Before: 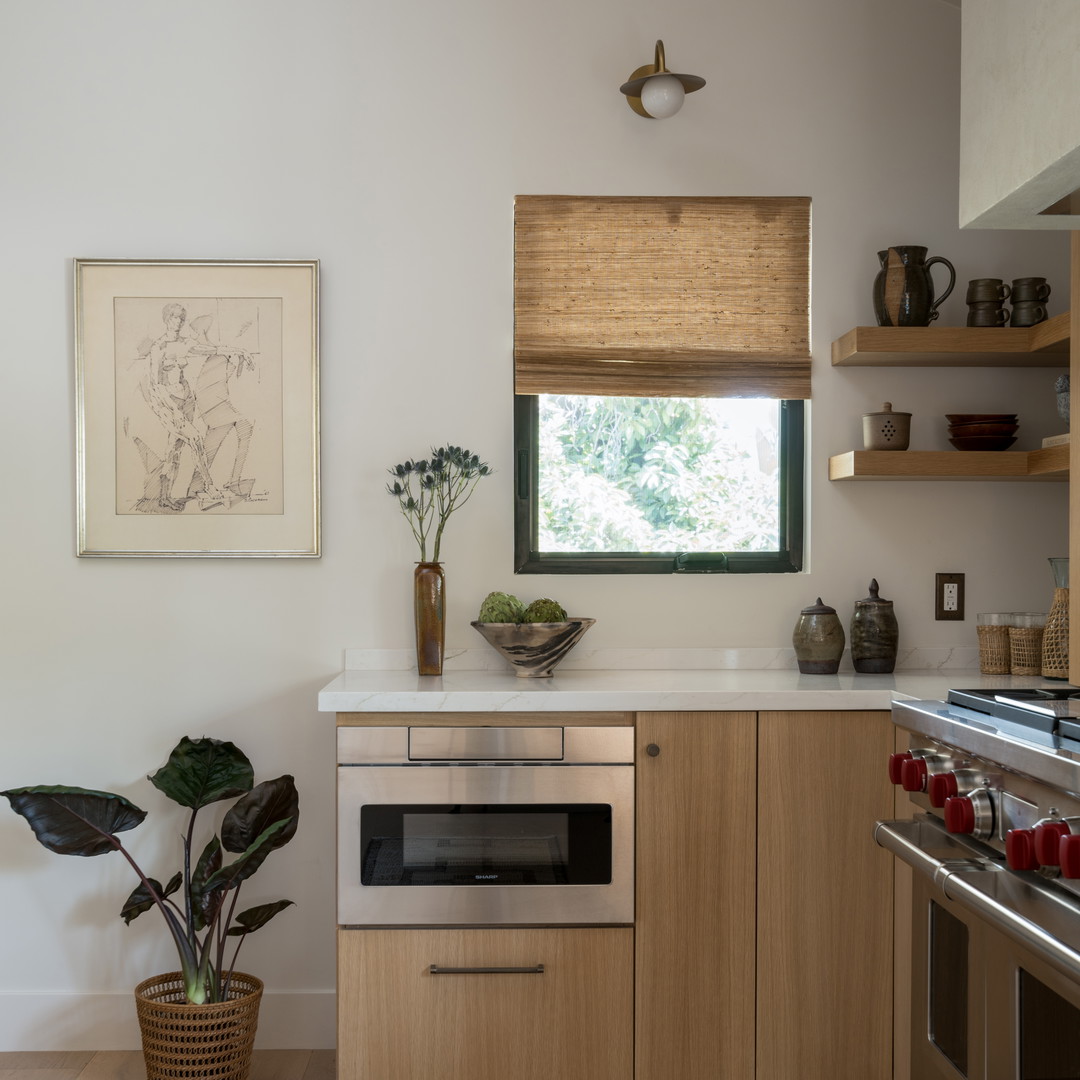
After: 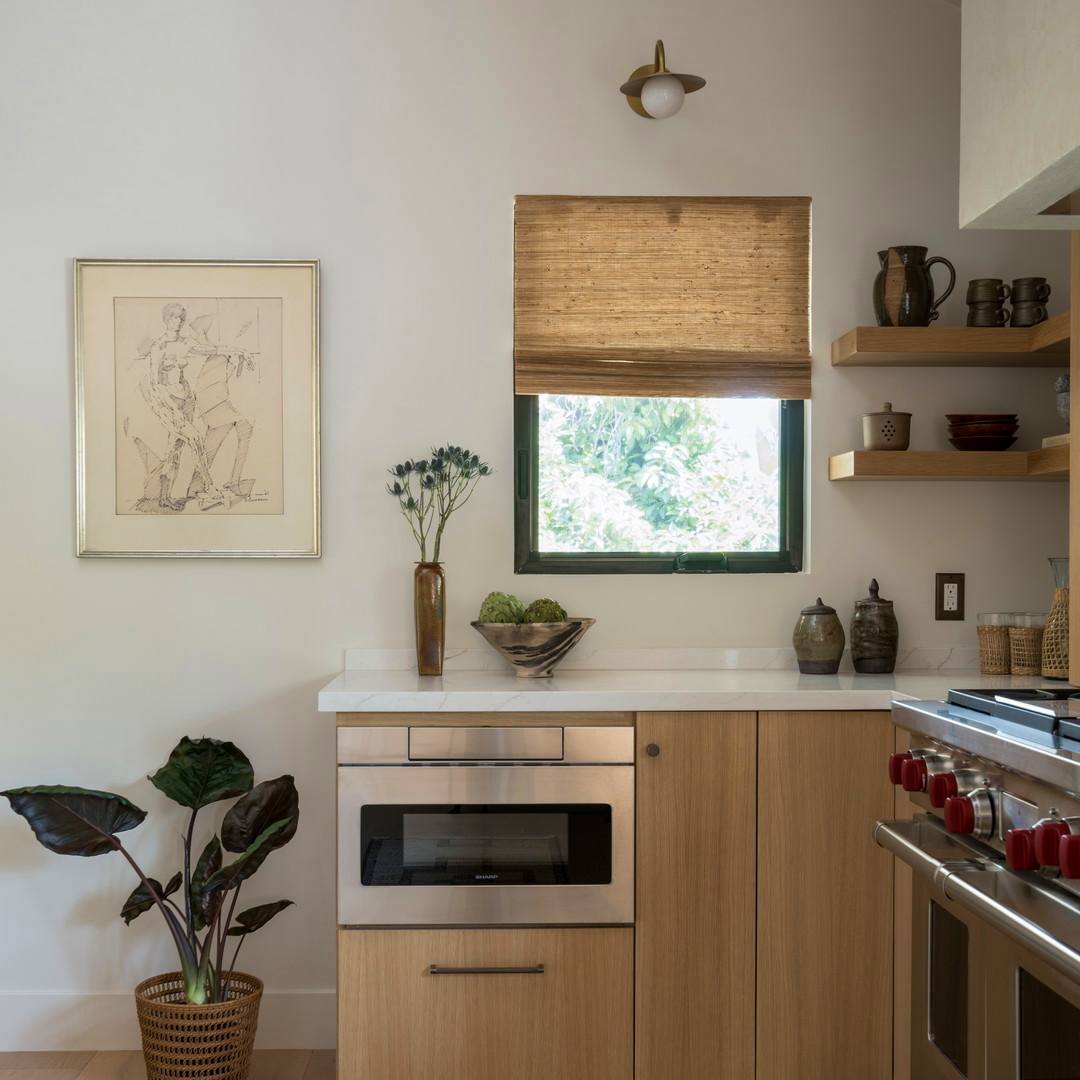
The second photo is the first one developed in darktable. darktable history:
velvia: on, module defaults
exposure: exposure -0.017 EV, compensate highlight preservation false
